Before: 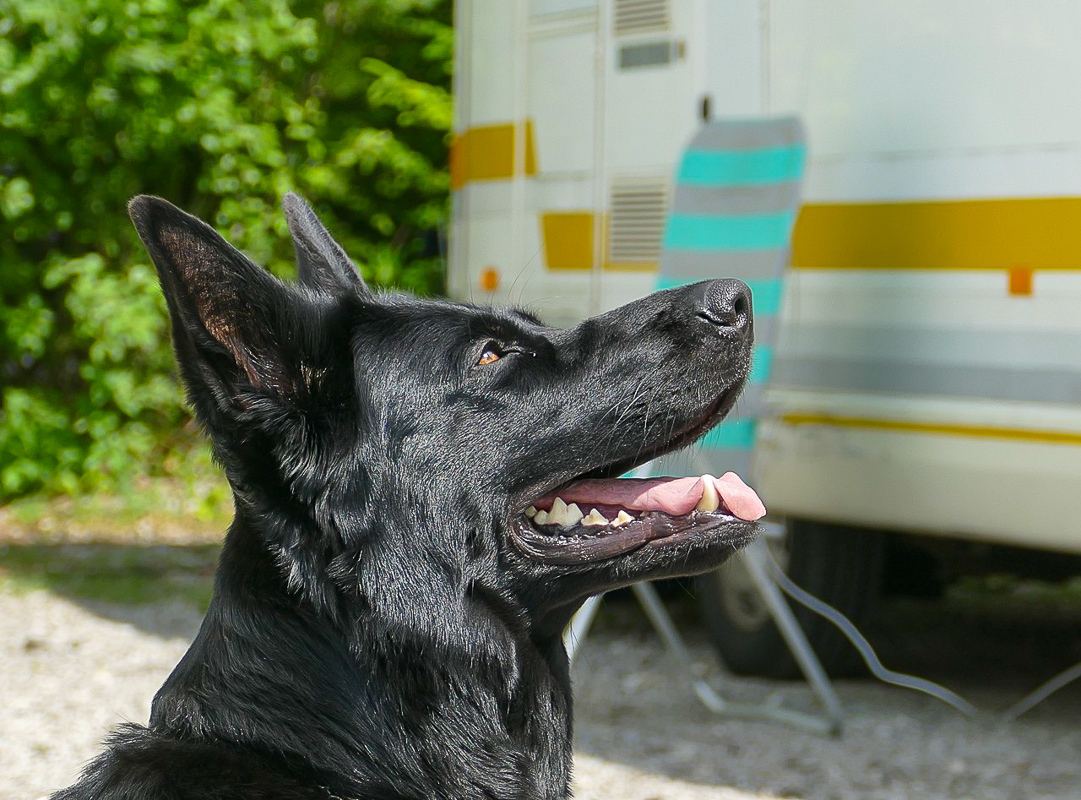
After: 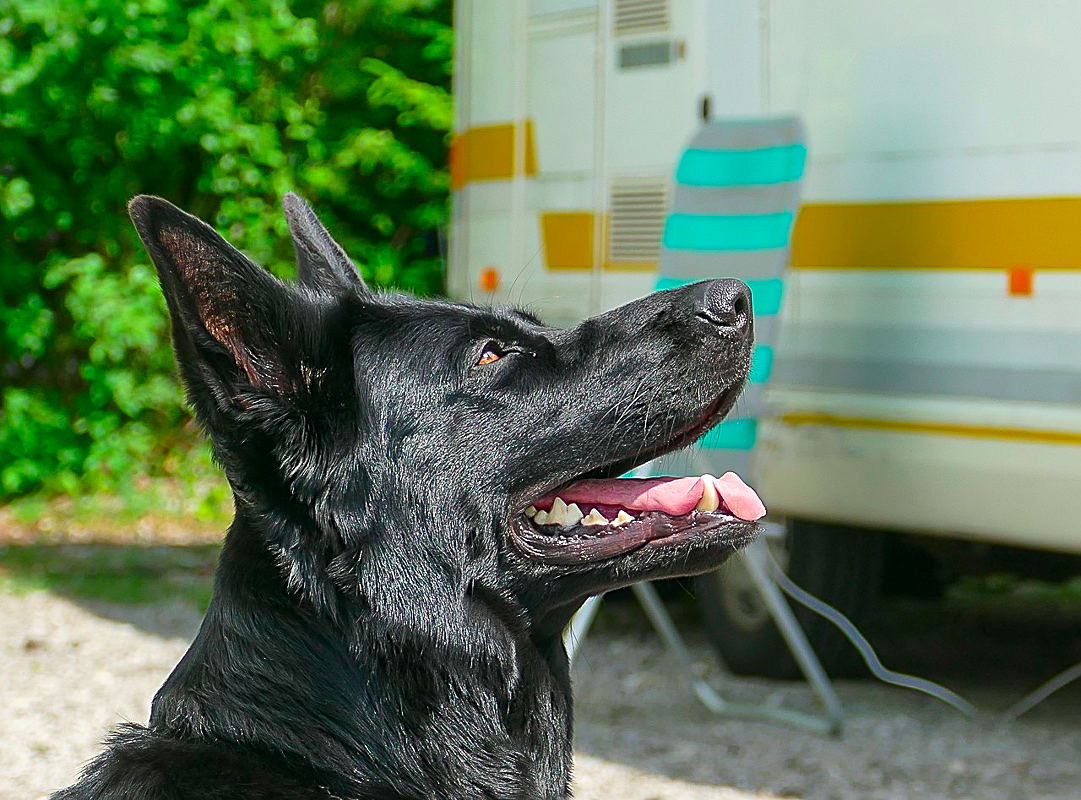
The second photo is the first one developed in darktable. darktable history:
sharpen: on, module defaults
color contrast: green-magenta contrast 1.73, blue-yellow contrast 1.15
